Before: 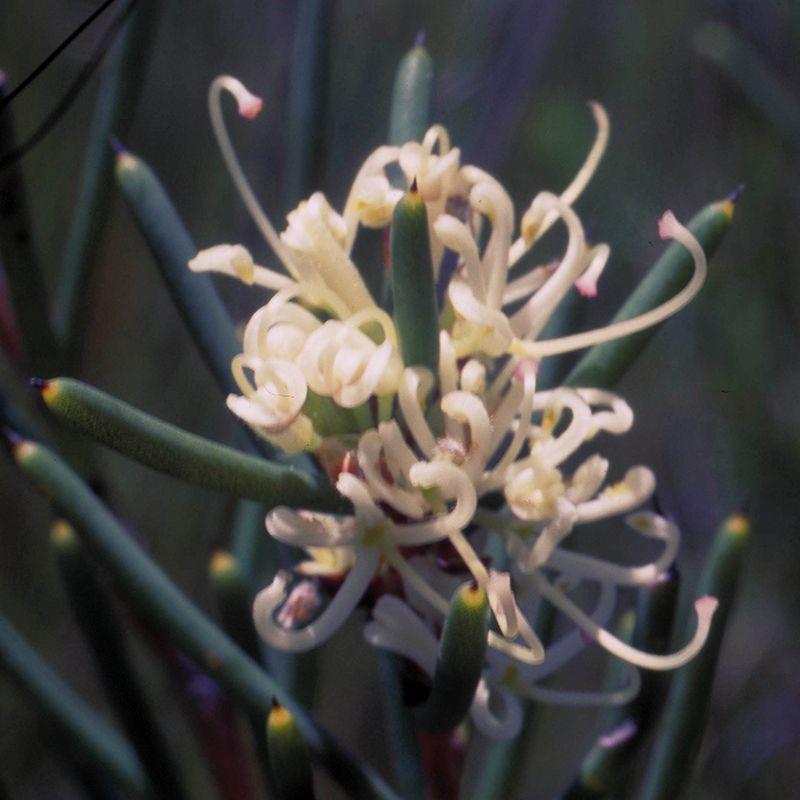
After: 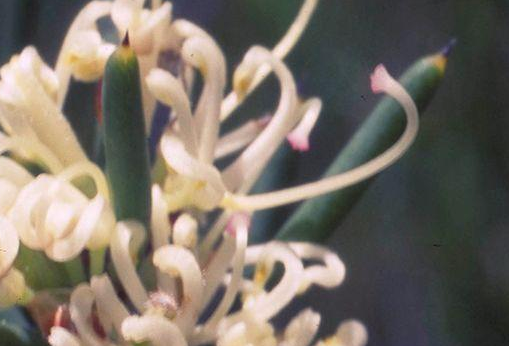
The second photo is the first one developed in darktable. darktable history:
crop: left 36.005%, top 18.293%, right 0.31%, bottom 38.444%
exposure: exposure 0.197 EV, compensate highlight preservation false
